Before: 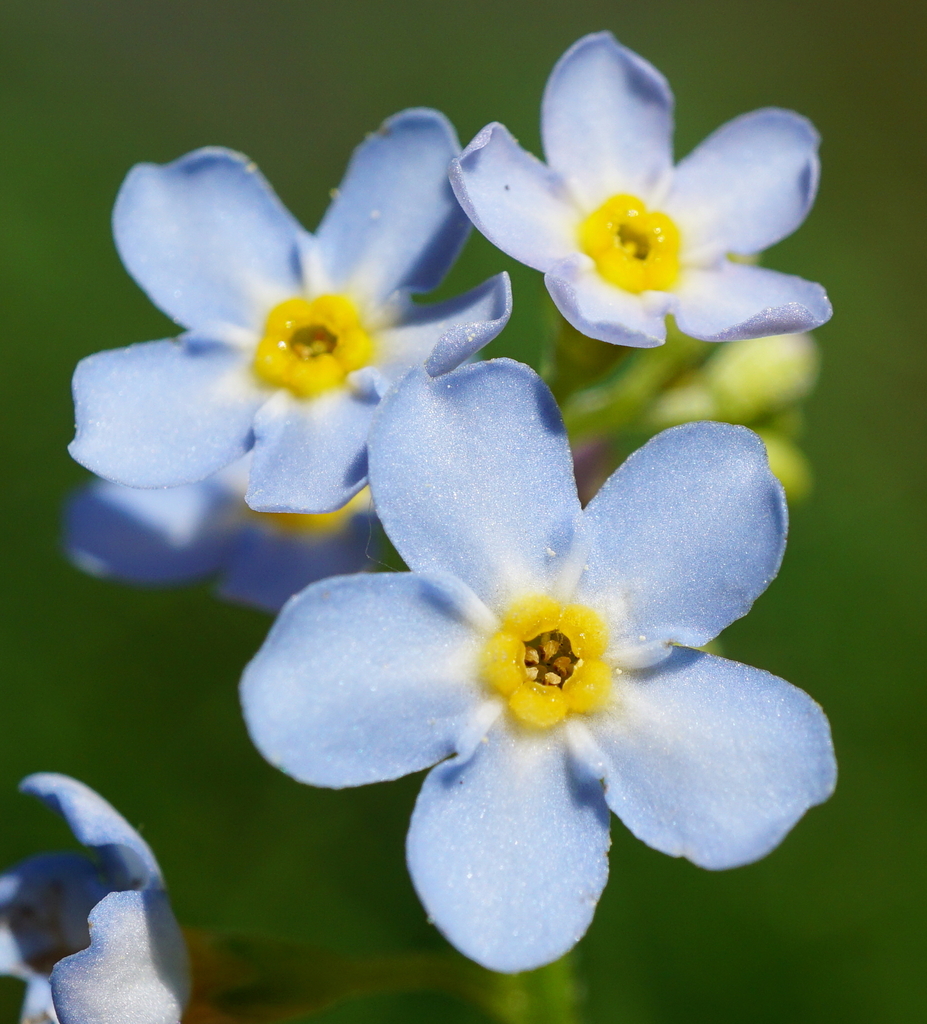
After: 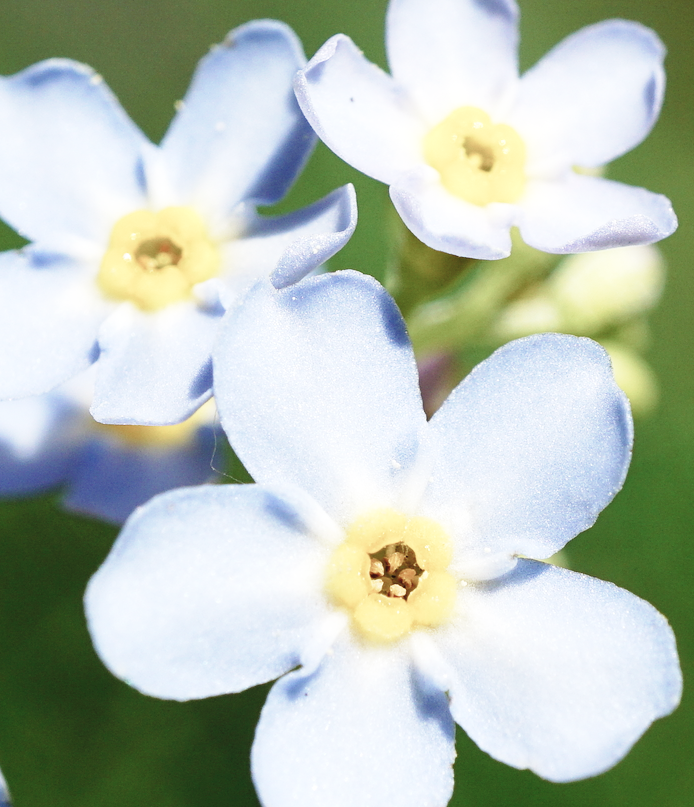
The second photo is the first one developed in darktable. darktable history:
exposure: exposure 0.3 EV, compensate highlight preservation false
color balance: input saturation 100.43%, contrast fulcrum 14.22%, output saturation 70.41%
crop: left 16.768%, top 8.653%, right 8.362%, bottom 12.485%
base curve: curves: ch0 [(0, 0) (0.028, 0.03) (0.121, 0.232) (0.46, 0.748) (0.859, 0.968) (1, 1)], preserve colors none
